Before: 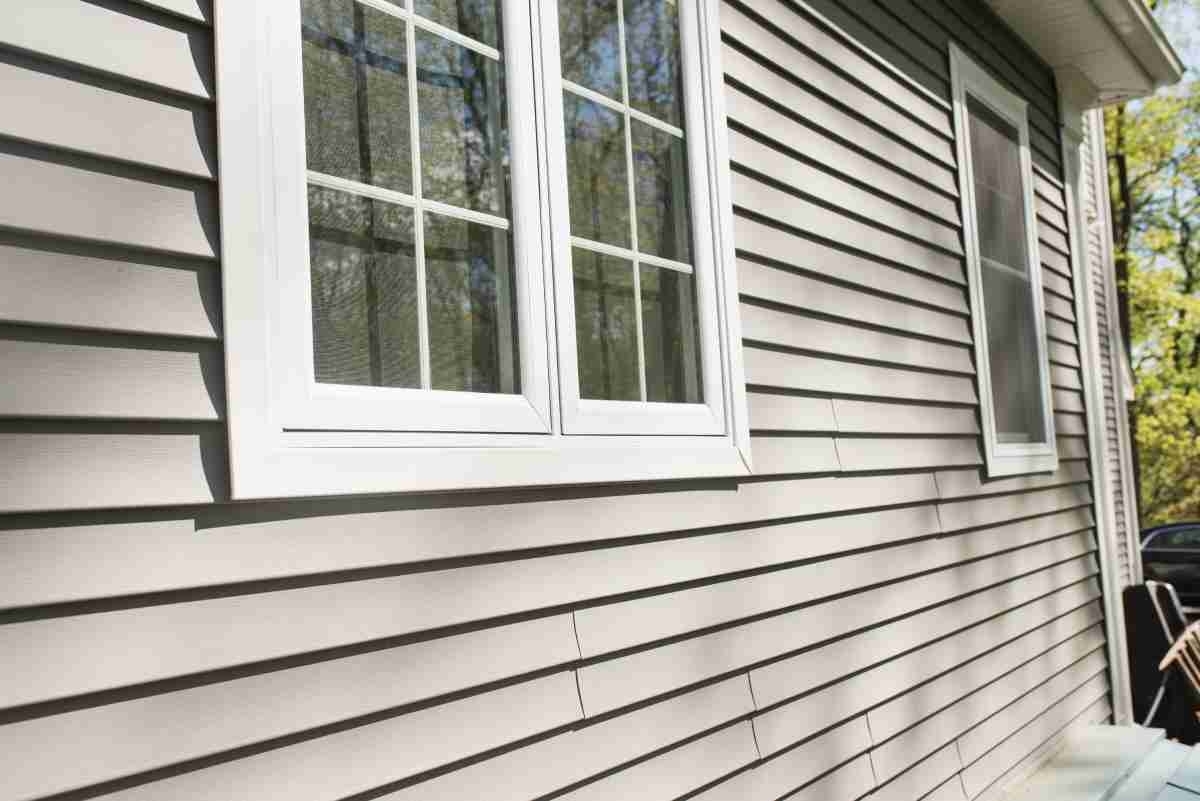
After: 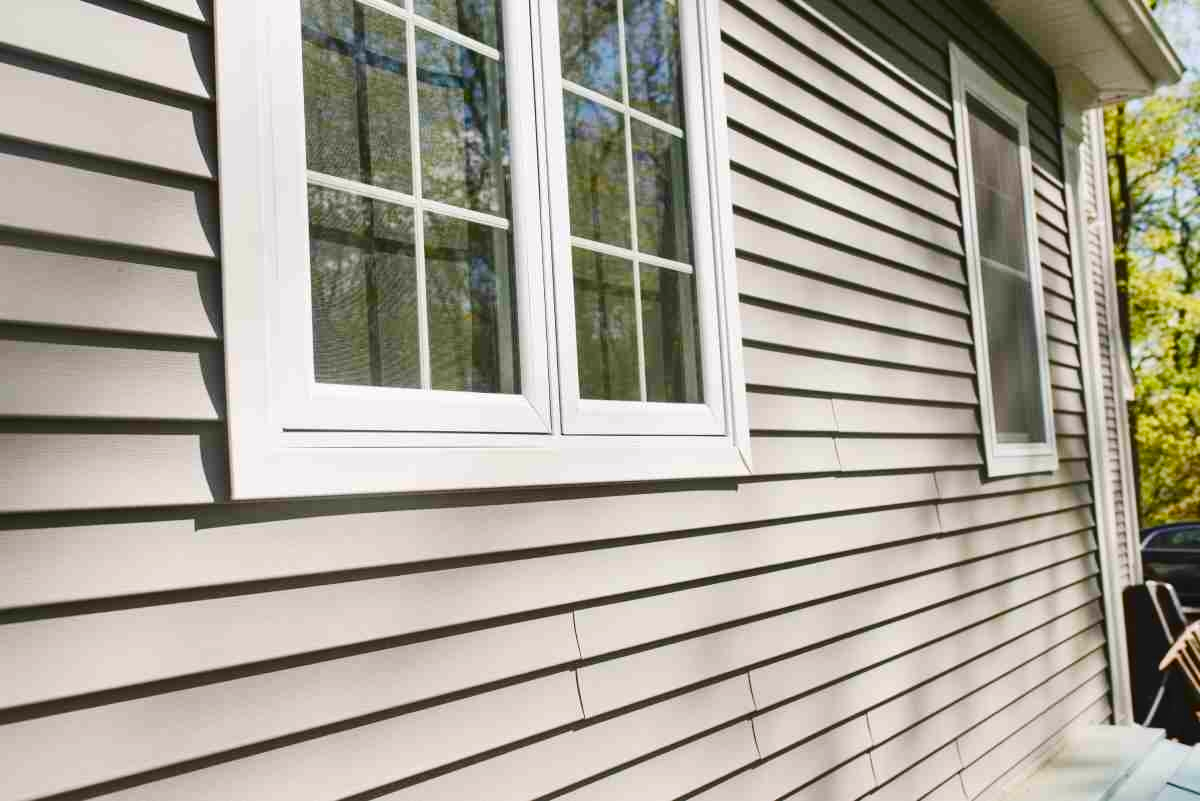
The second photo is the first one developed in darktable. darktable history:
tone curve: curves: ch0 [(0, 0) (0.003, 0.005) (0.011, 0.021) (0.025, 0.042) (0.044, 0.065) (0.069, 0.074) (0.1, 0.092) (0.136, 0.123) (0.177, 0.159) (0.224, 0.2) (0.277, 0.252) (0.335, 0.32) (0.399, 0.392) (0.468, 0.468) (0.543, 0.549) (0.623, 0.638) (0.709, 0.721) (0.801, 0.812) (0.898, 0.896) (1, 1)], color space Lab, linked channels, preserve colors none
color balance rgb: highlights gain › chroma 0.216%, highlights gain › hue 332.81°, perceptual saturation grading › global saturation 23.096%, perceptual saturation grading › highlights -24.139%, perceptual saturation grading › mid-tones 23.943%, perceptual saturation grading › shadows 39.634%, global vibrance 20%
